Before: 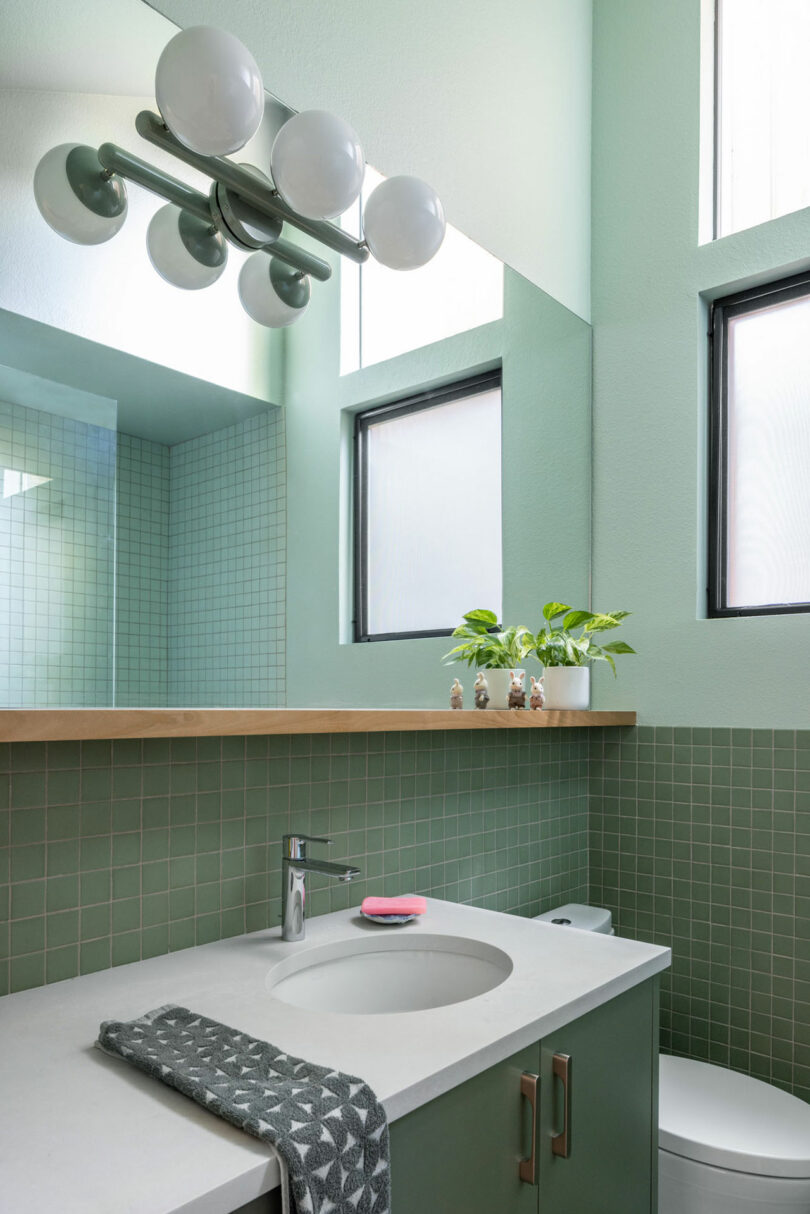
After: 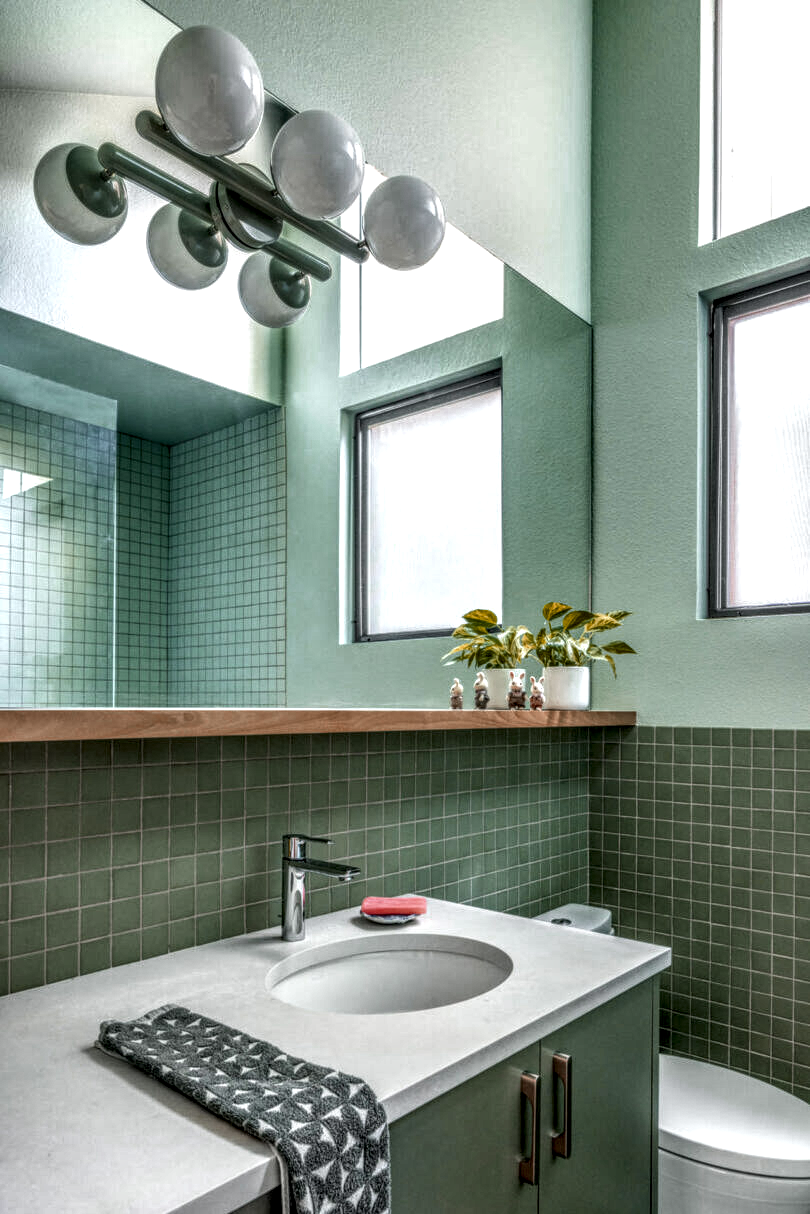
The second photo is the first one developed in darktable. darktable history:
color zones: curves: ch0 [(0, 0.299) (0.25, 0.383) (0.456, 0.352) (0.736, 0.571)]; ch1 [(0, 0.63) (0.151, 0.568) (0.254, 0.416) (0.47, 0.558) (0.732, 0.37) (0.909, 0.492)]; ch2 [(0.004, 0.604) (0.158, 0.443) (0.257, 0.403) (0.761, 0.468)]
local contrast: highlights 0%, shadows 0%, detail 300%, midtone range 0.3
shadows and highlights: soften with gaussian
